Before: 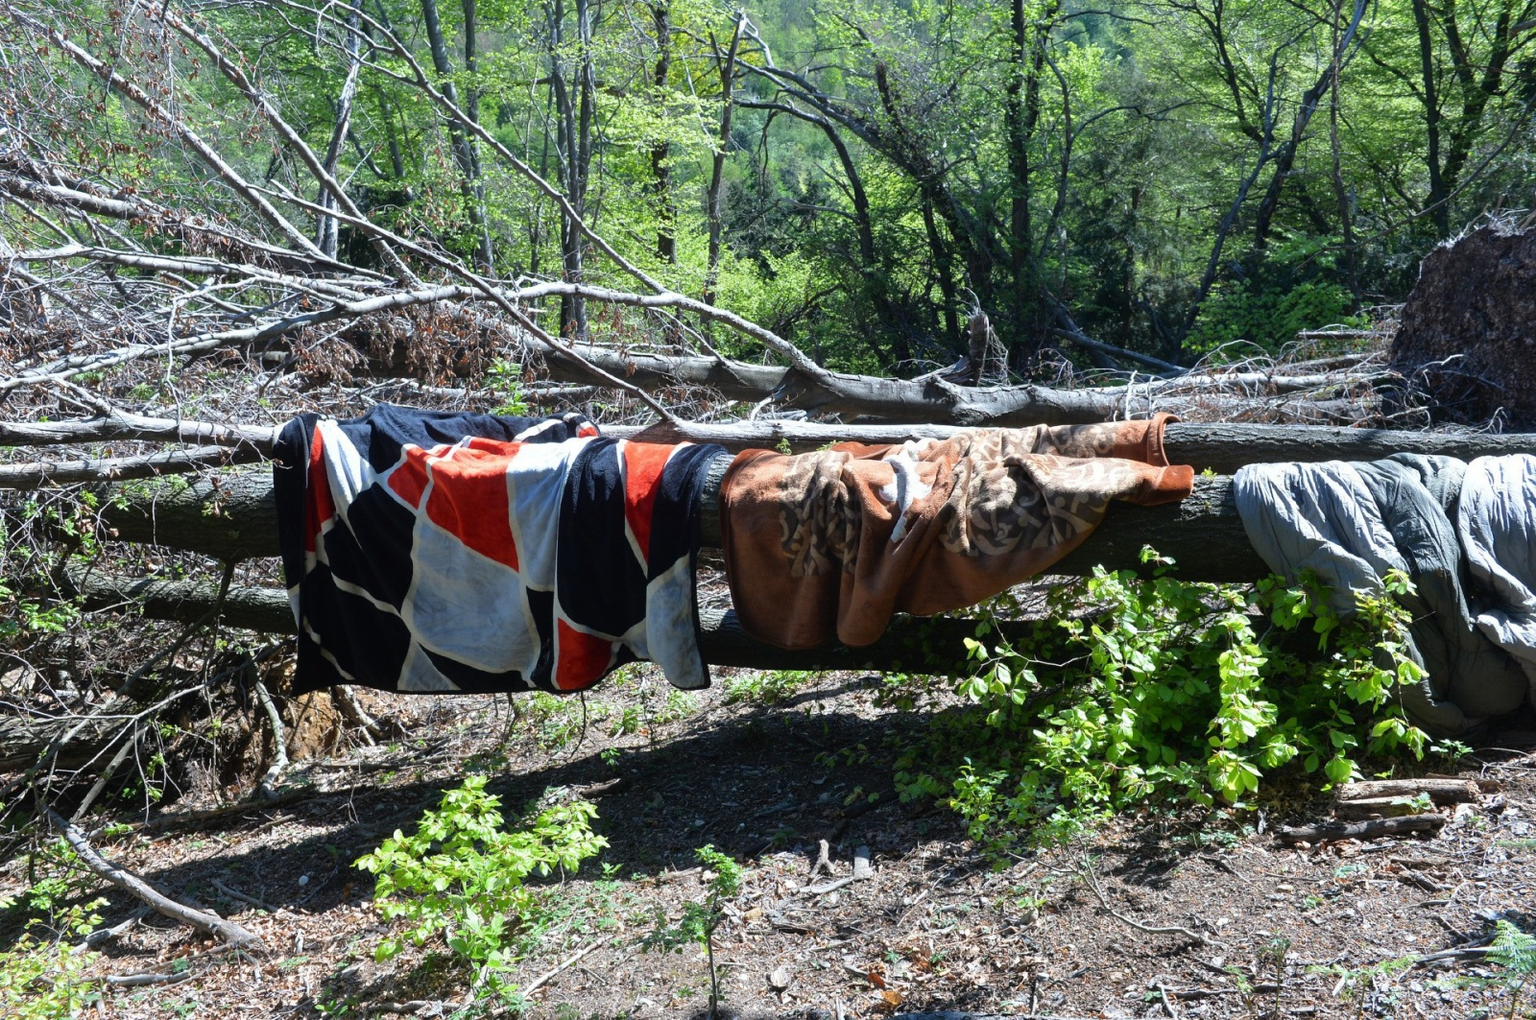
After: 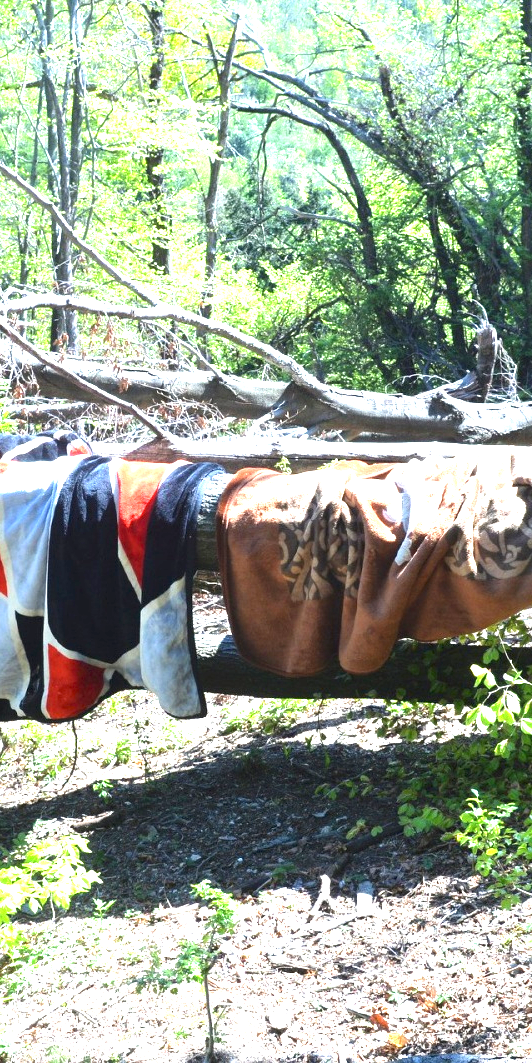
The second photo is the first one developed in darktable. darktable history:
crop: left 33.36%, right 33.36%
exposure: black level correction 0, exposure 2 EV, compensate highlight preservation false
